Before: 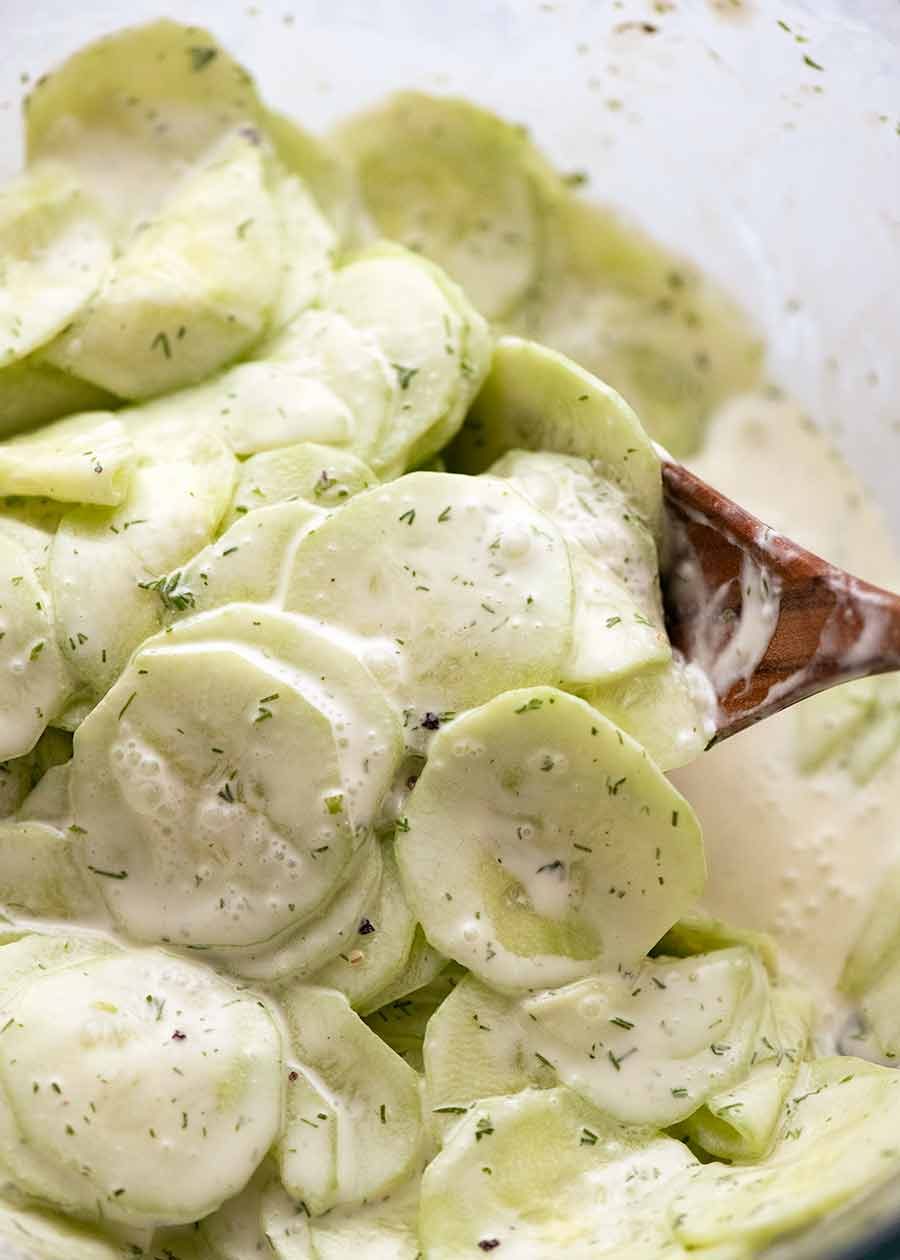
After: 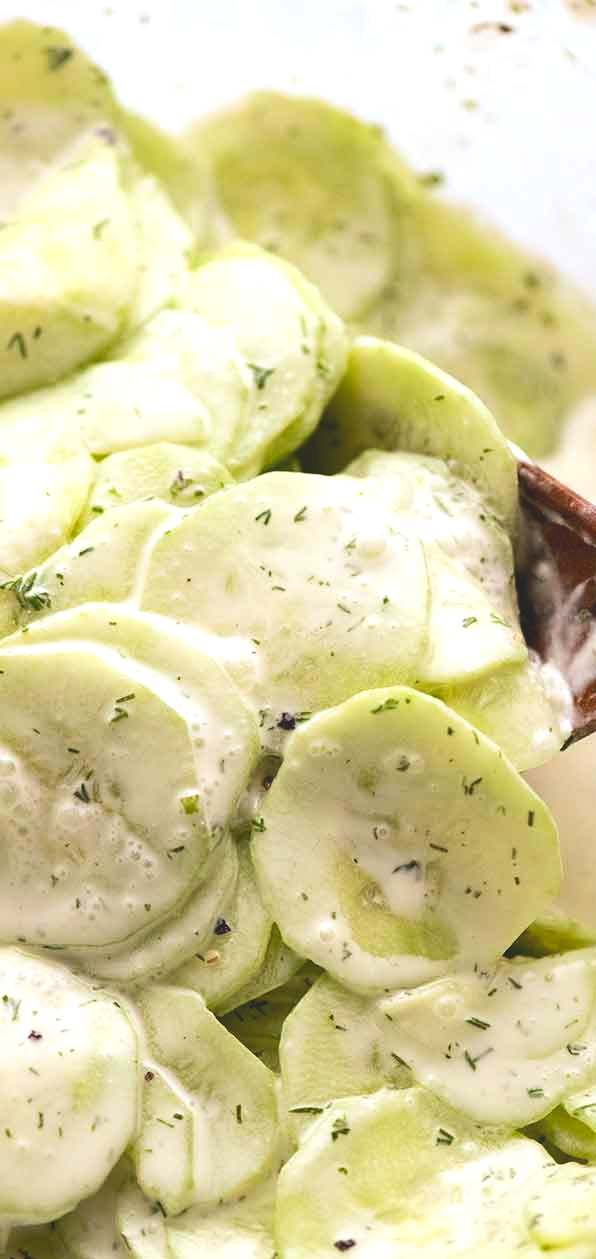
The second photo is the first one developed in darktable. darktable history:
crop and rotate: left 16.035%, right 17.647%
exposure: compensate exposure bias true, compensate highlight preservation false
tone equalizer: -8 EV -1.1 EV, -7 EV -1.03 EV, -6 EV -0.858 EV, -5 EV -0.546 EV, -3 EV 0.589 EV, -2 EV 0.861 EV, -1 EV 1 EV, +0 EV 1.06 EV, edges refinement/feathering 500, mask exposure compensation -1.57 EV, preserve details no
contrast brightness saturation: contrast -0.281
